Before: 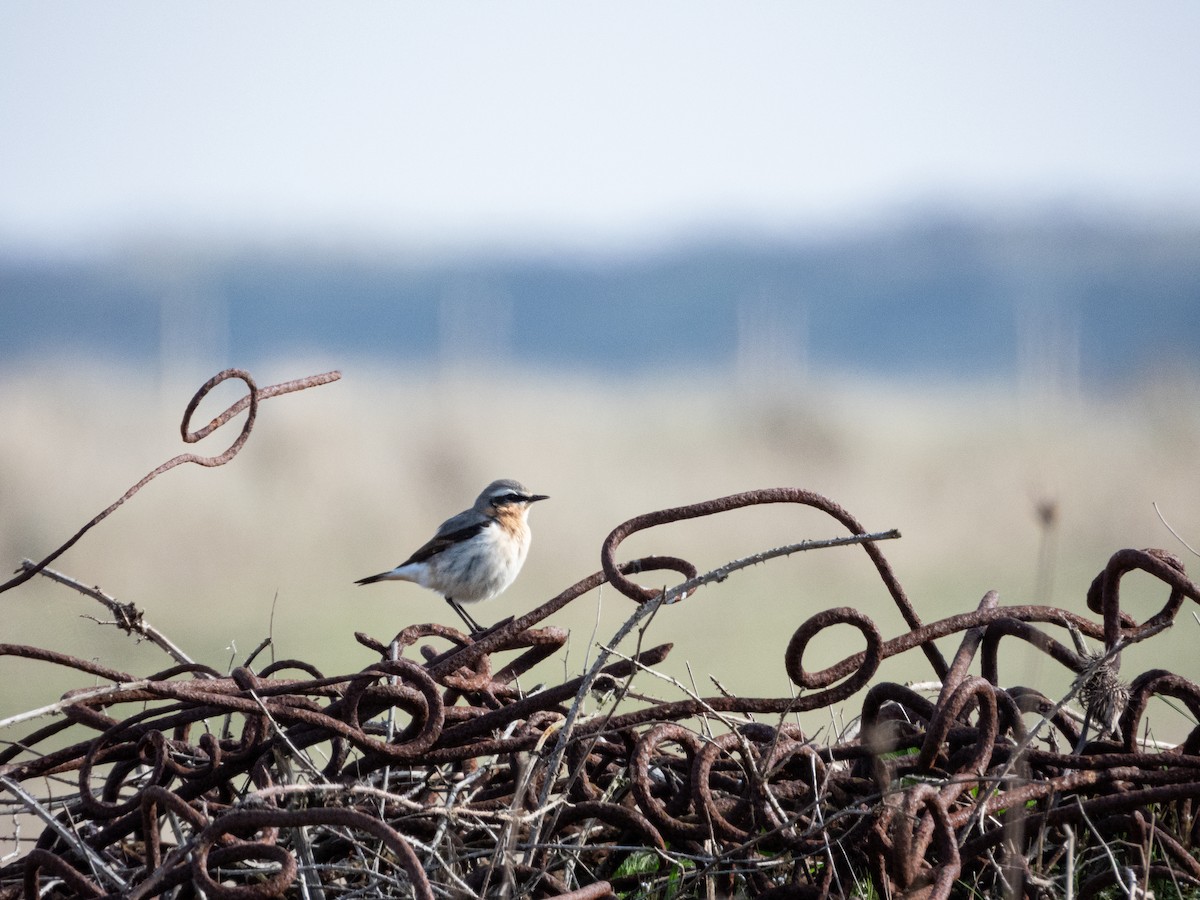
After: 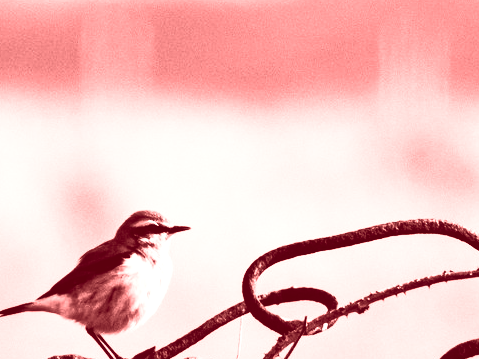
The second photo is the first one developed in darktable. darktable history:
colorize: saturation 60%, source mix 100%
crop: left 30%, top 30%, right 30%, bottom 30%
tone curve: curves: ch0 [(0, 0) (0.003, 0.023) (0.011, 0.024) (0.025, 0.028) (0.044, 0.035) (0.069, 0.043) (0.1, 0.052) (0.136, 0.063) (0.177, 0.094) (0.224, 0.145) (0.277, 0.209) (0.335, 0.281) (0.399, 0.364) (0.468, 0.453) (0.543, 0.553) (0.623, 0.66) (0.709, 0.767) (0.801, 0.88) (0.898, 0.968) (1, 1)], preserve colors none
shadows and highlights: soften with gaussian
contrast brightness saturation: contrast 0.28
